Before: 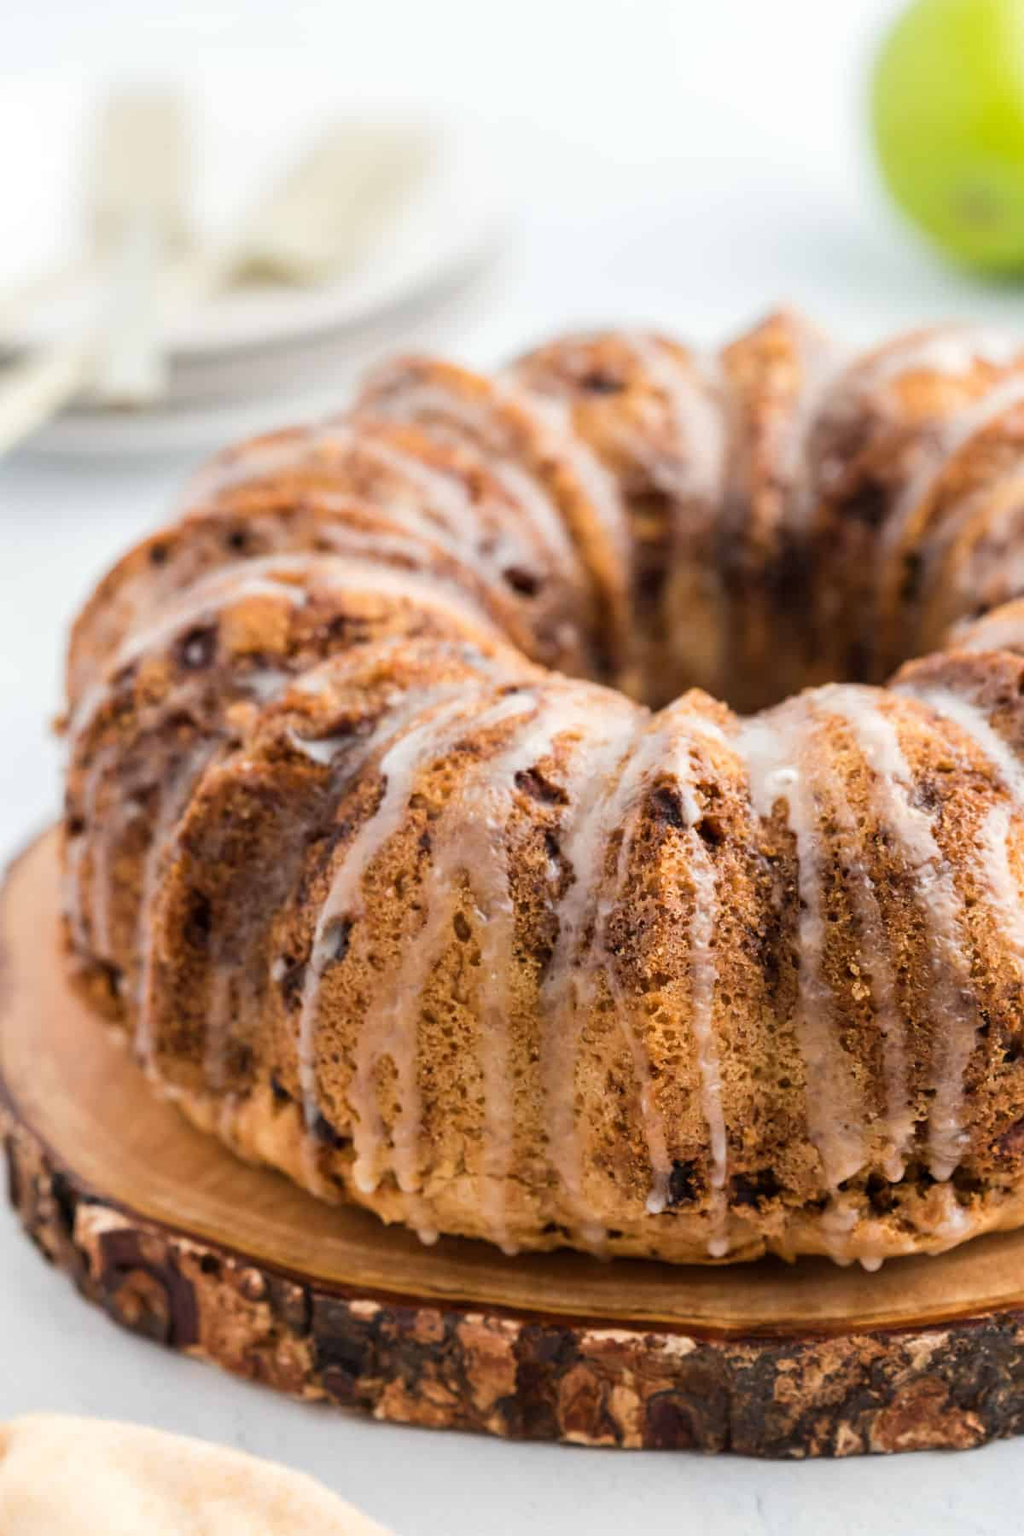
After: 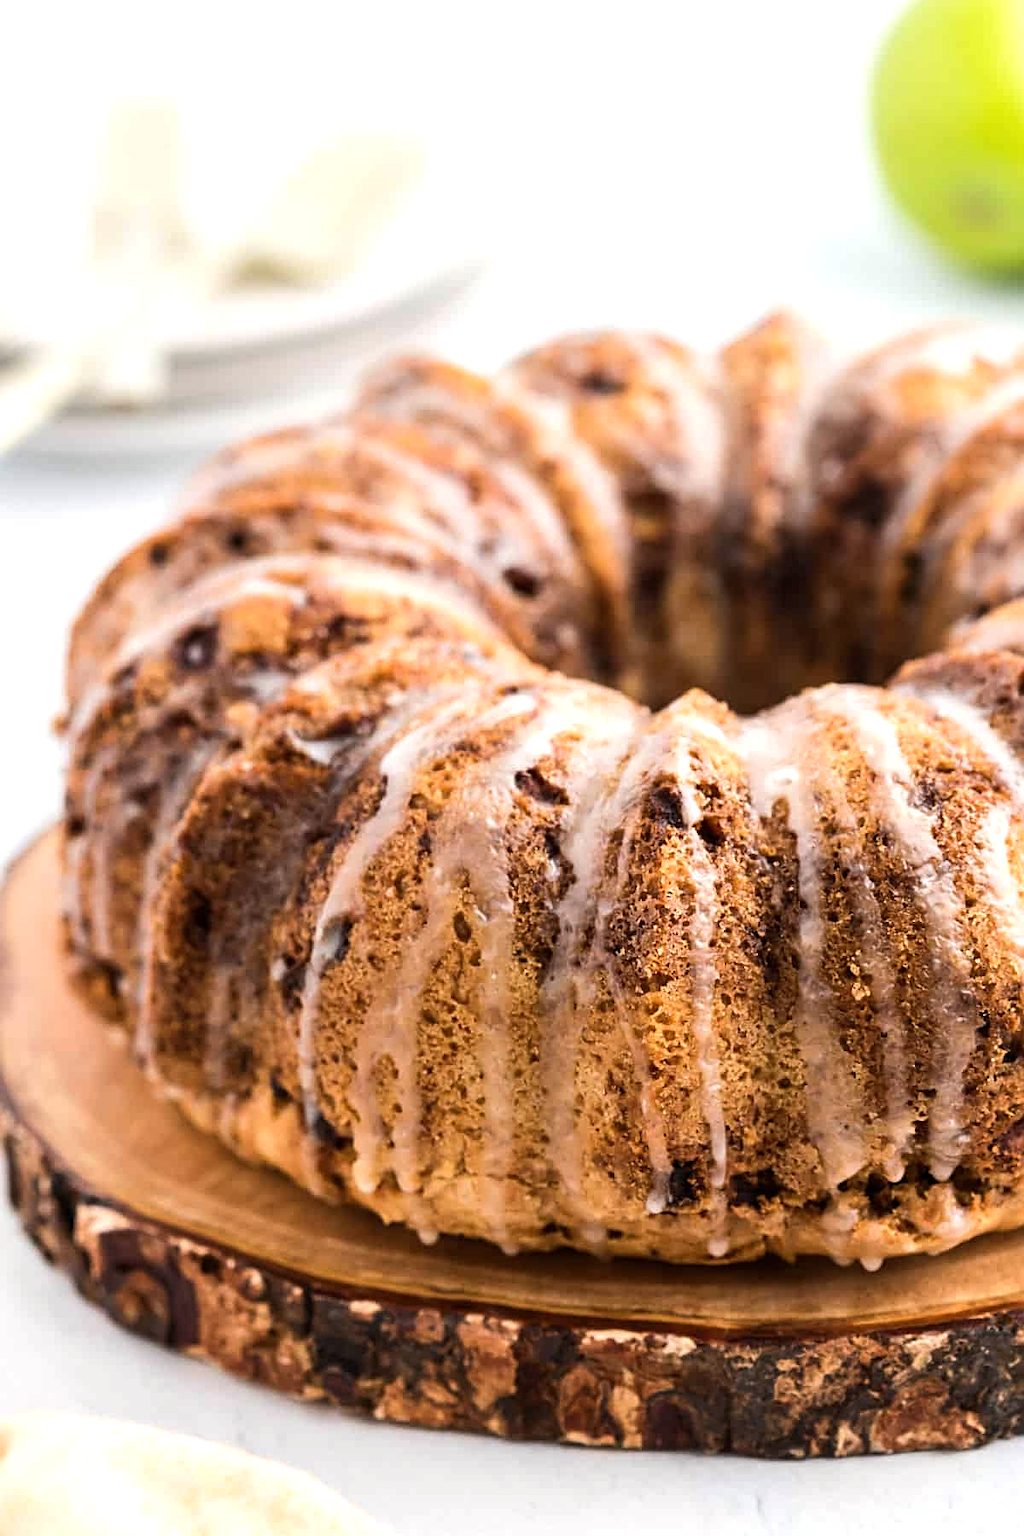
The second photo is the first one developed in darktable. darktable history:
exposure: compensate highlight preservation false
sharpen: on, module defaults
tone equalizer: -8 EV -0.448 EV, -7 EV -0.362 EV, -6 EV -0.331 EV, -5 EV -0.189 EV, -3 EV 0.252 EV, -2 EV 0.363 EV, -1 EV 0.396 EV, +0 EV 0.4 EV, edges refinement/feathering 500, mask exposure compensation -1.57 EV, preserve details no
color calibration: illuminant custom, x 0.344, y 0.359, temperature 5030.76 K
